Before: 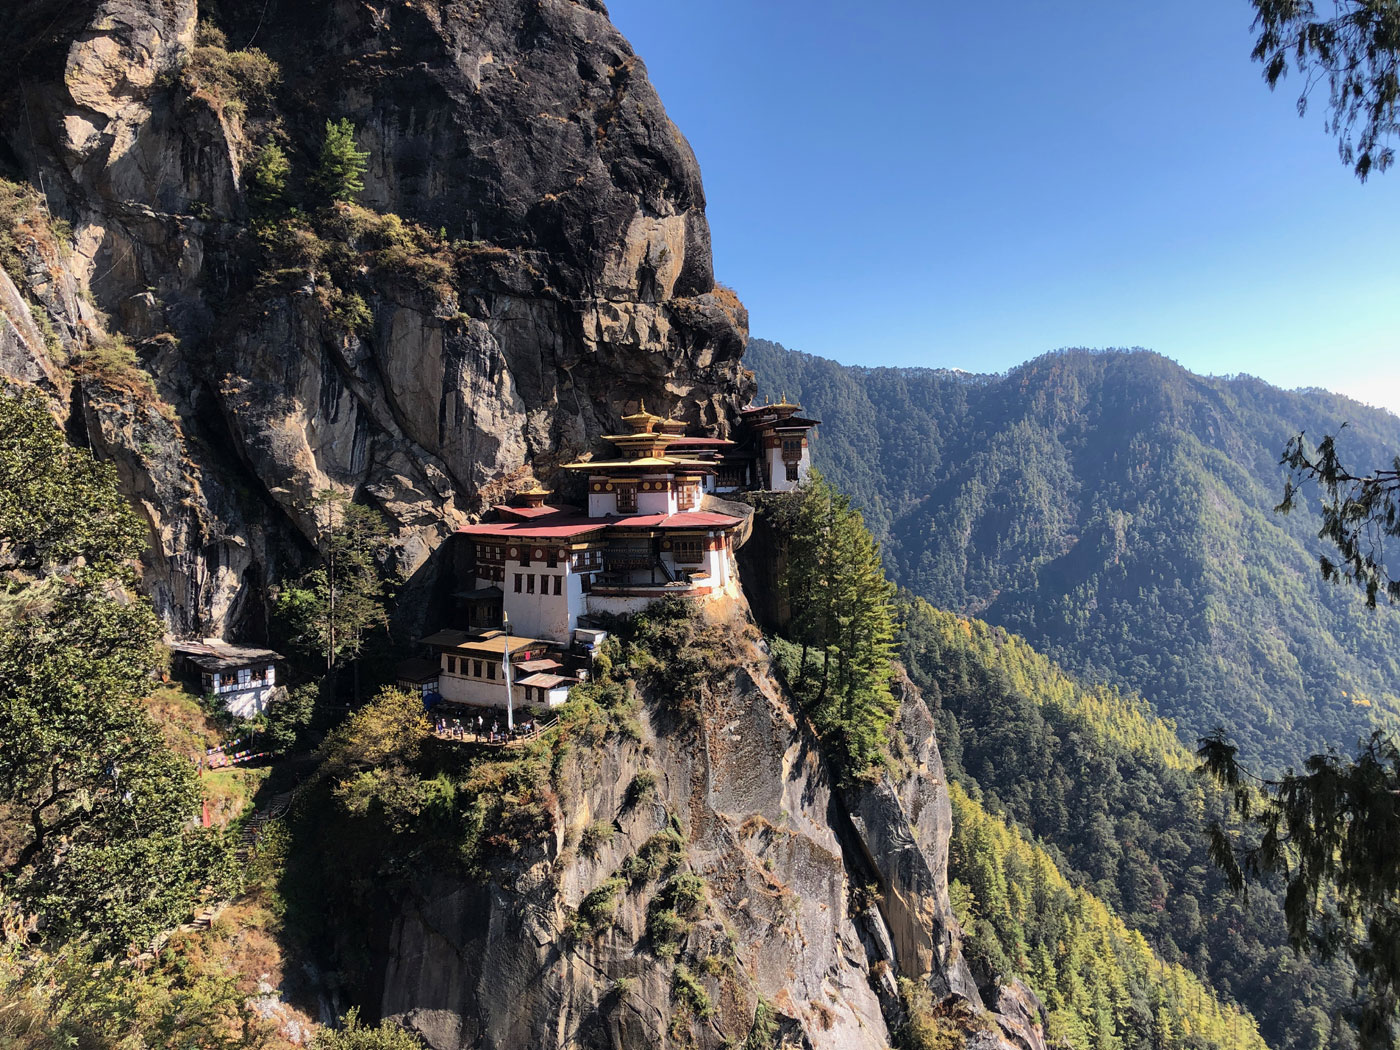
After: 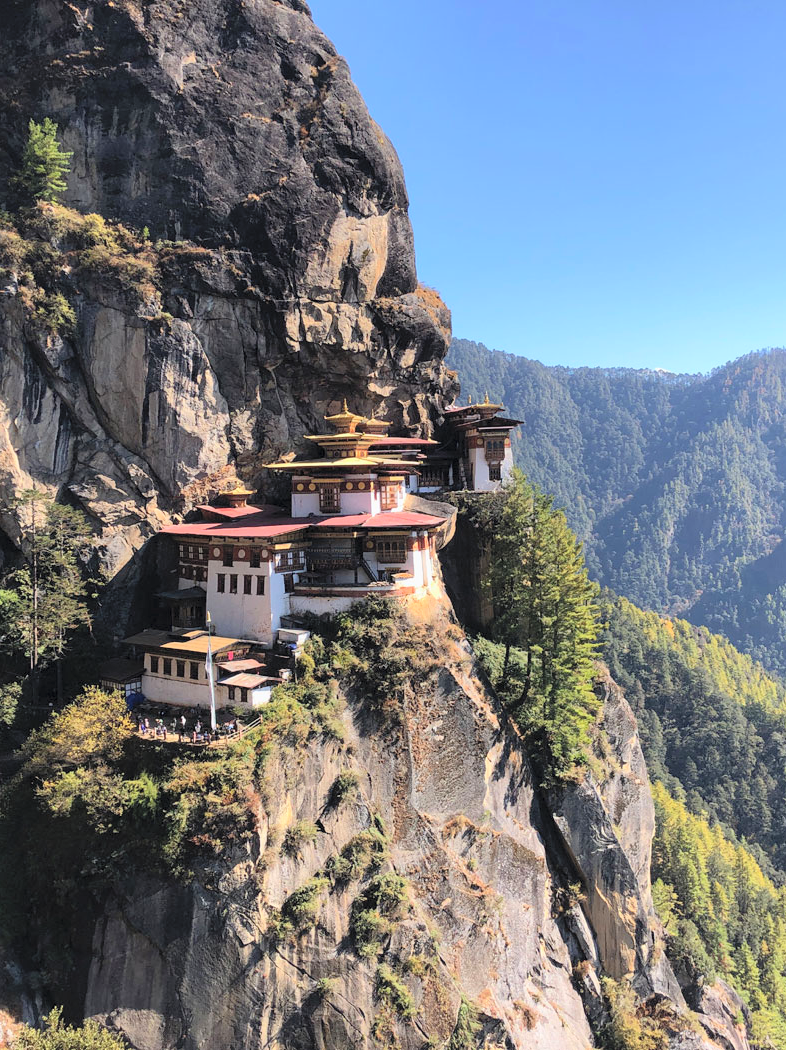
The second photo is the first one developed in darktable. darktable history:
crop: left 21.237%, right 22.57%
contrast brightness saturation: contrast 0.102, brightness 0.298, saturation 0.137
